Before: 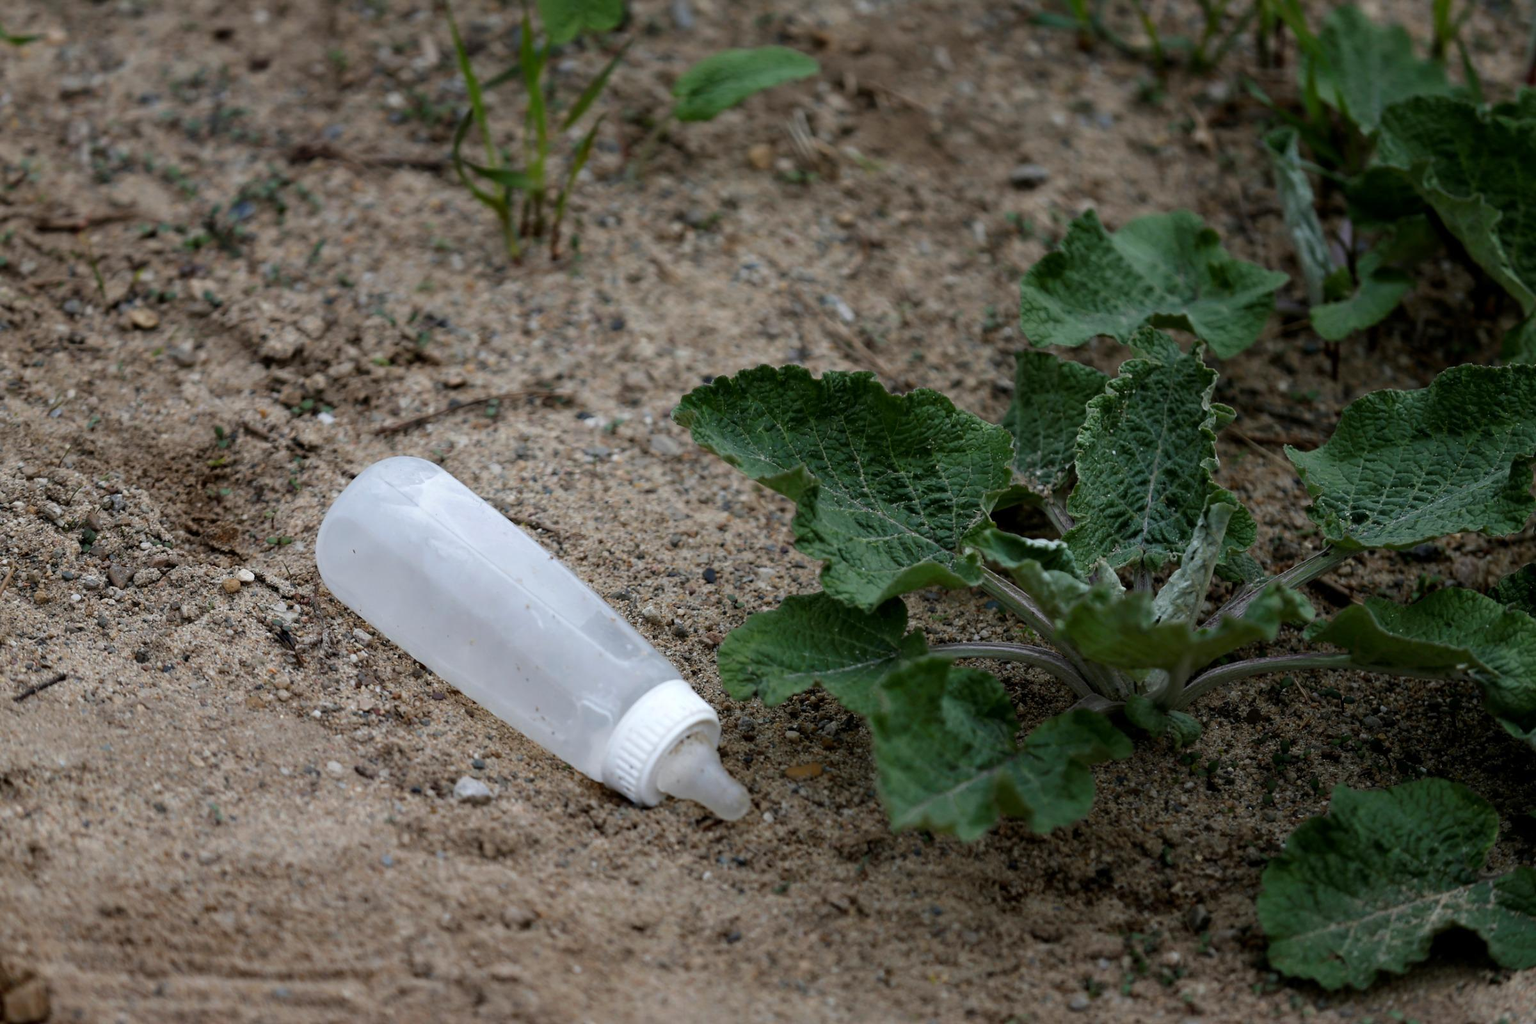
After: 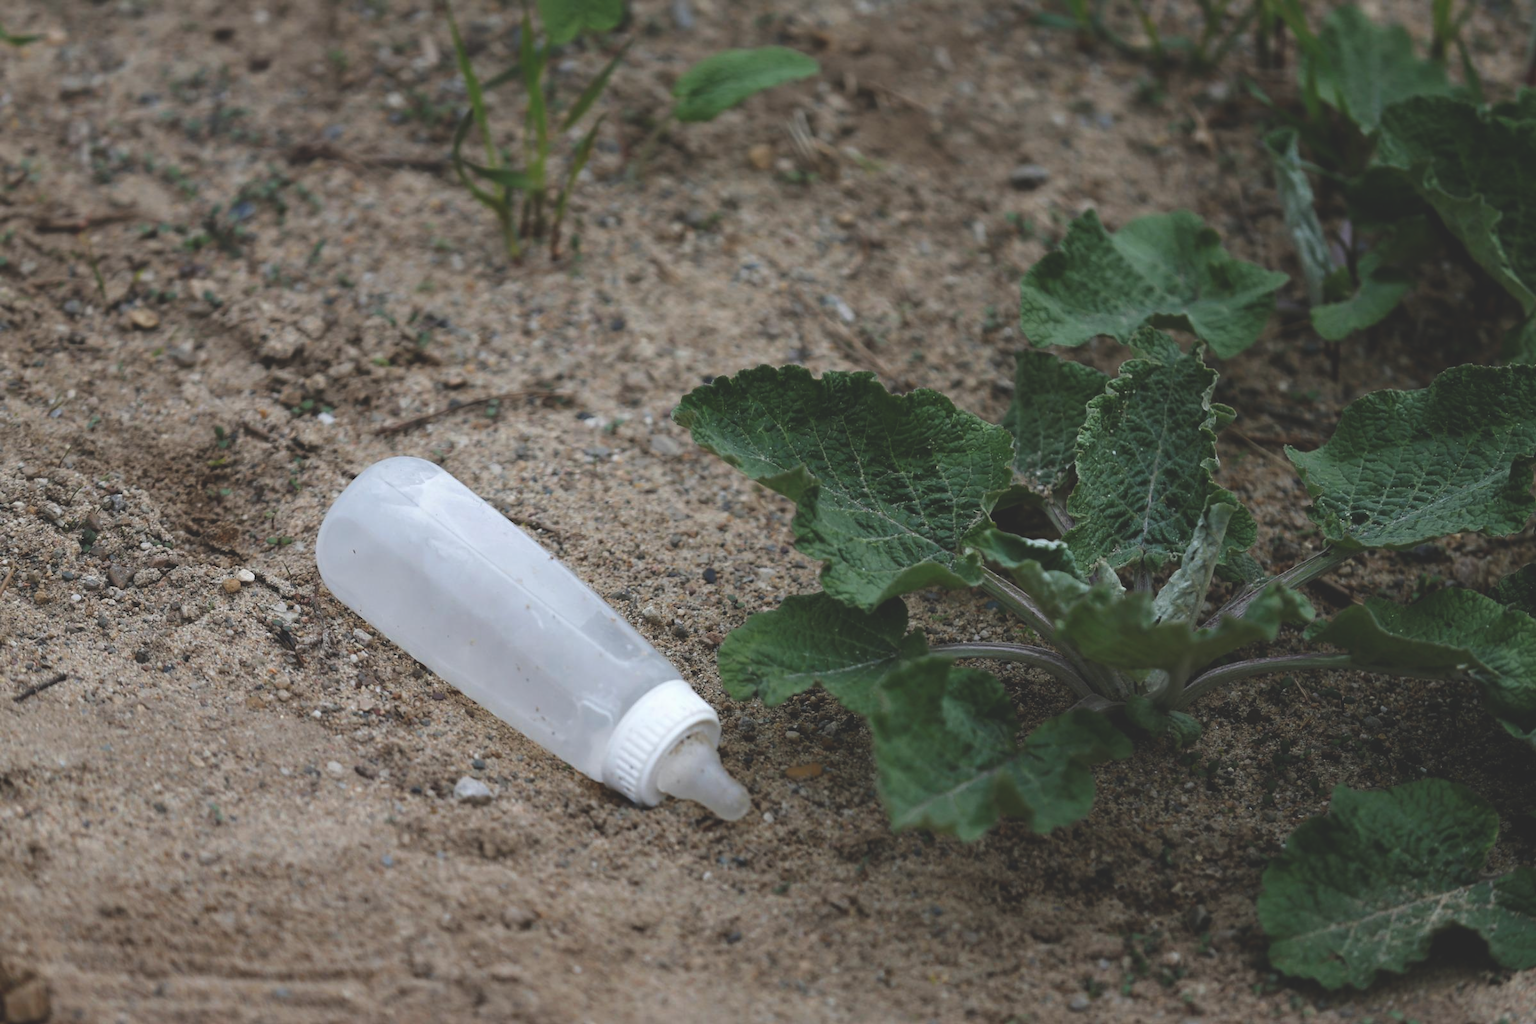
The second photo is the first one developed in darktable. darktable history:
exposure: black level correction -0.022, exposure -0.031 EV, compensate highlight preservation false
